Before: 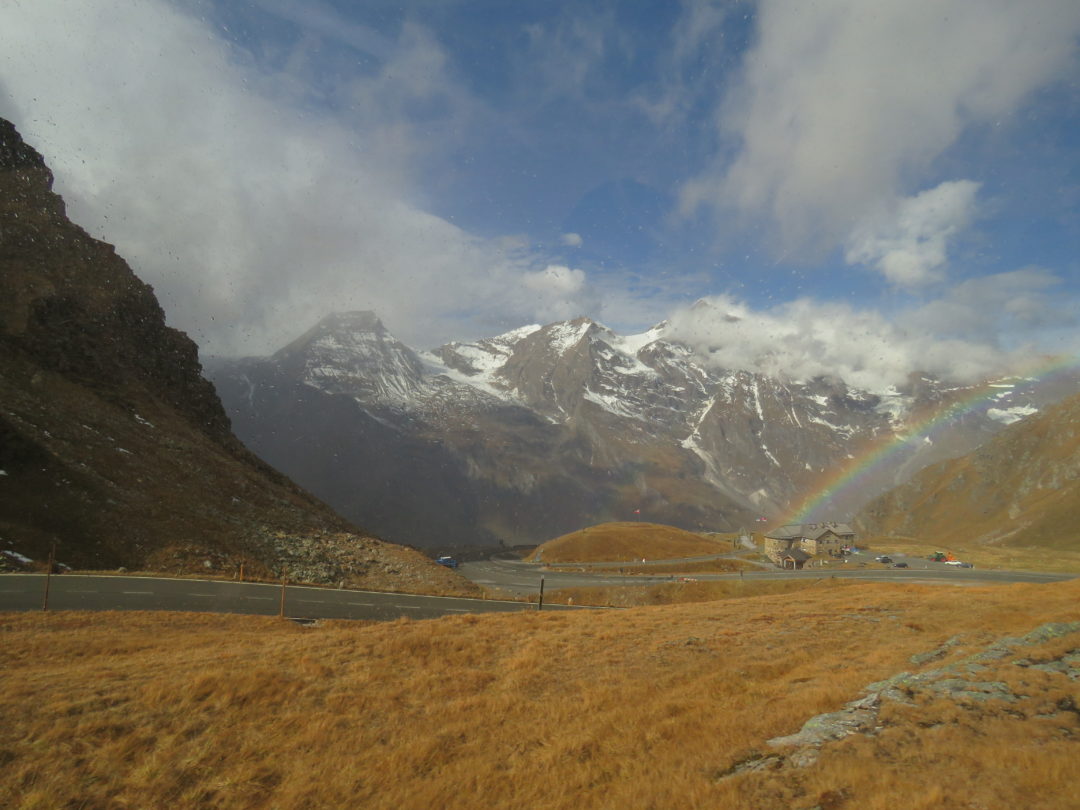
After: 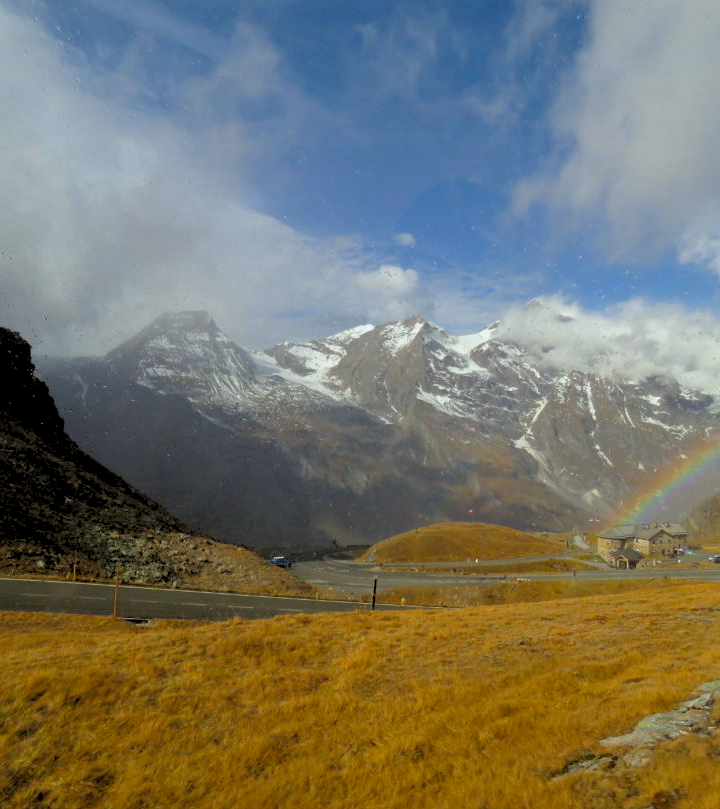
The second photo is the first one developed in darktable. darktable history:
crop and rotate: left 15.546%, right 17.787%
white balance: red 0.976, blue 1.04
color balance rgb: perceptual saturation grading › global saturation 20%, global vibrance 20%
rgb levels: levels [[0.029, 0.461, 0.922], [0, 0.5, 1], [0, 0.5, 1]]
